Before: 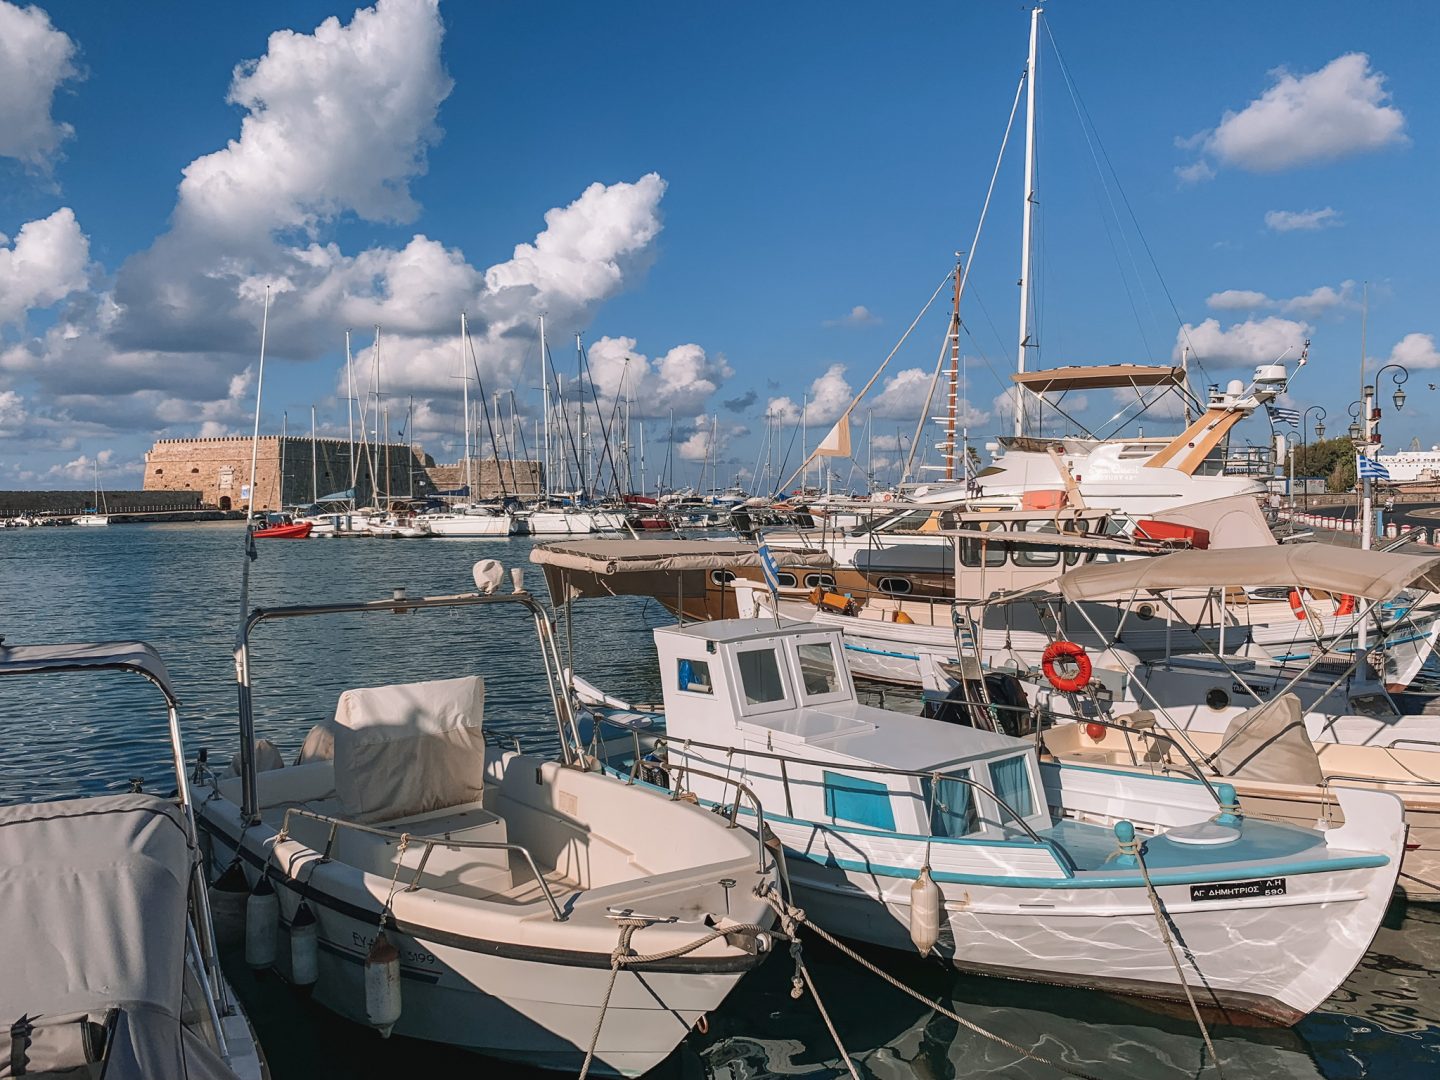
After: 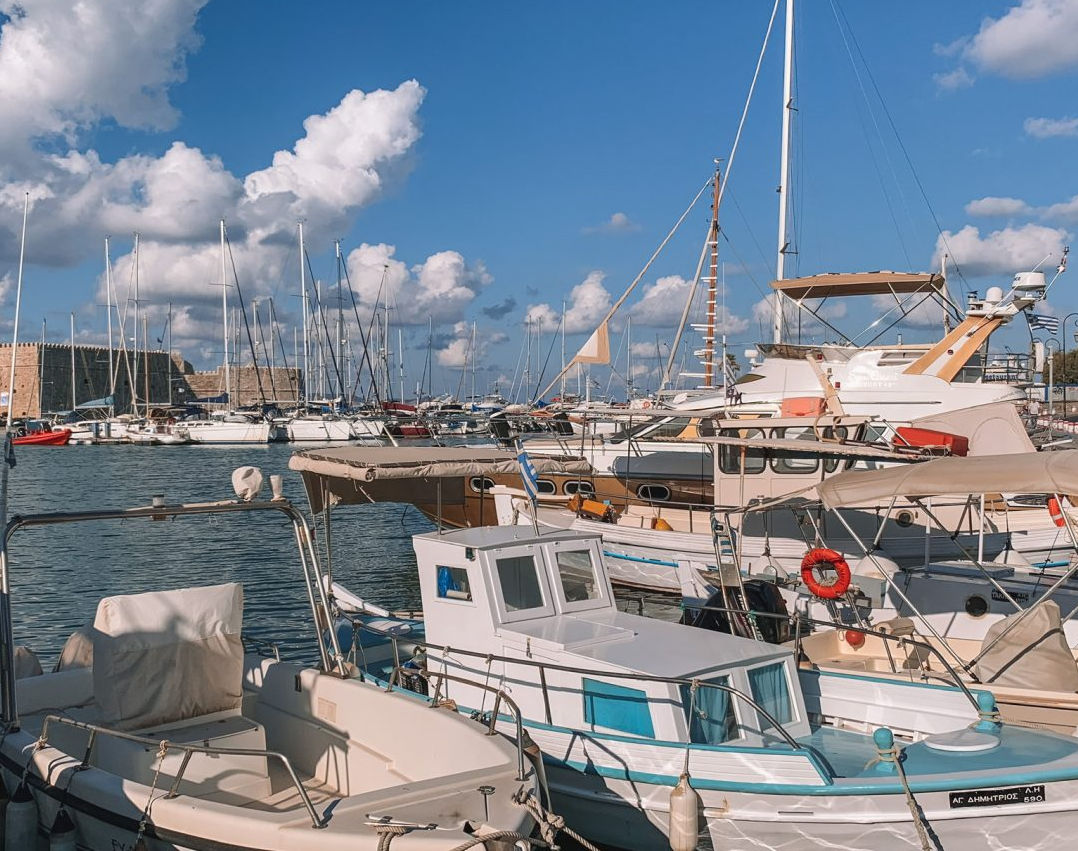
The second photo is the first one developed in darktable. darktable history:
crop: left 16.768%, top 8.653%, right 8.362%, bottom 12.485%
fill light: on, module defaults
